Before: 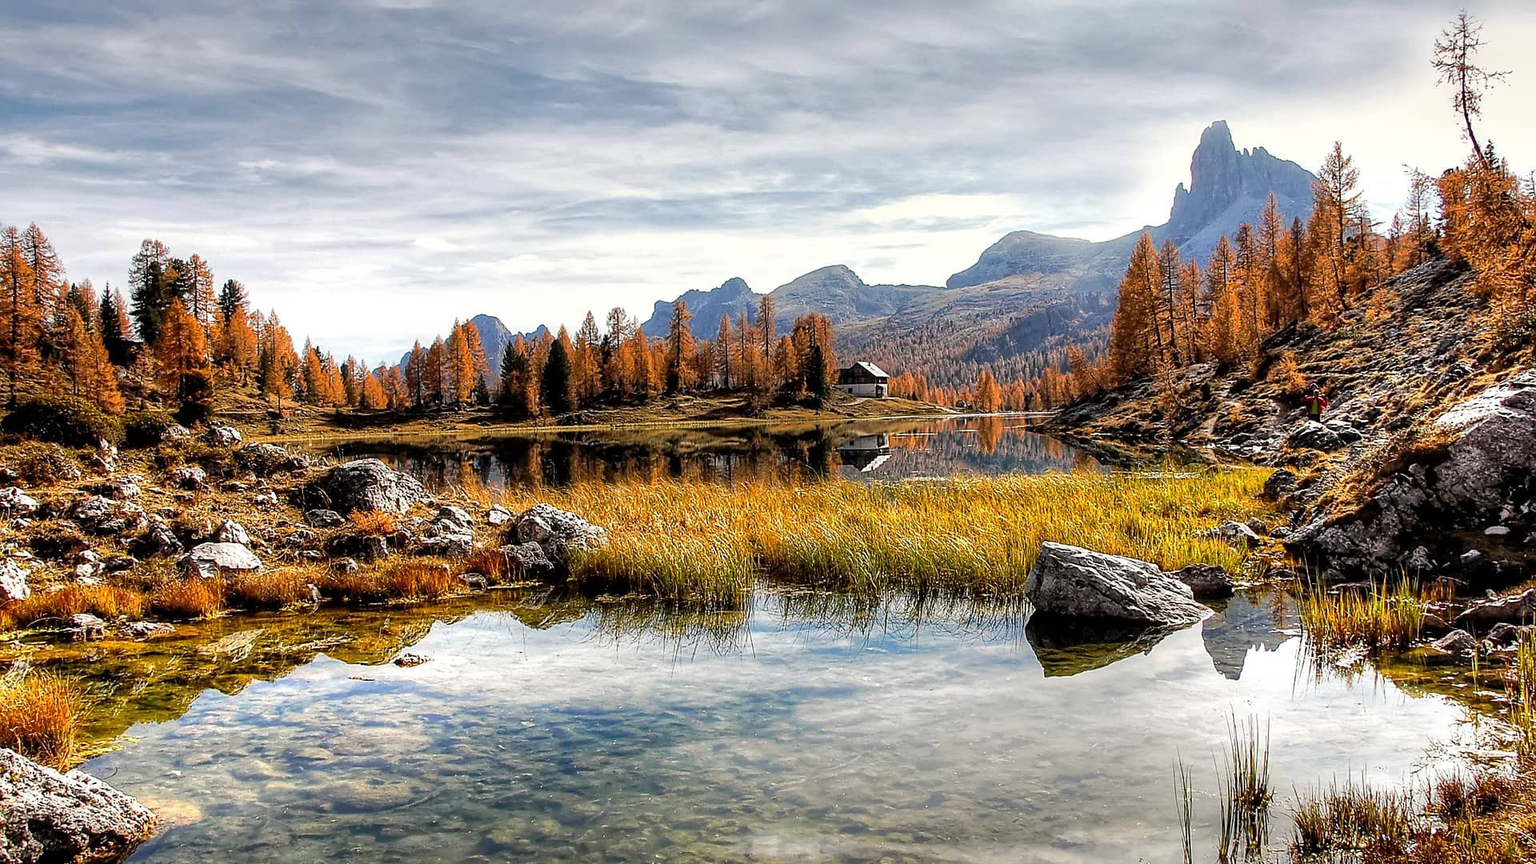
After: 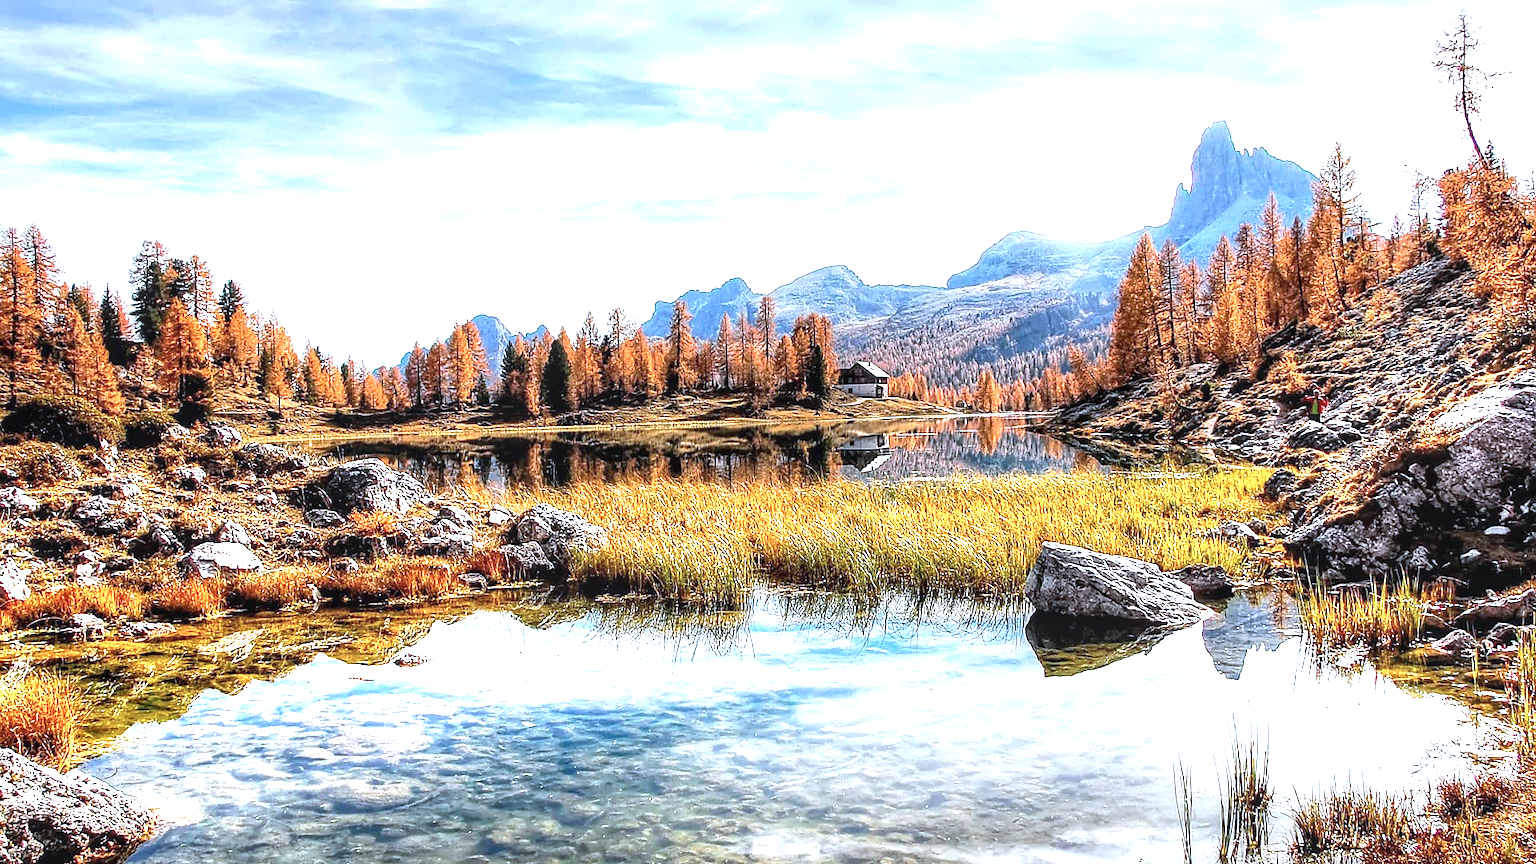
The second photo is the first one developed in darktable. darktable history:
exposure: black level correction 0, exposure 1.2 EV, compensate highlight preservation false
color correction: highlights a* -2.24, highlights b* -18.1
local contrast: on, module defaults
